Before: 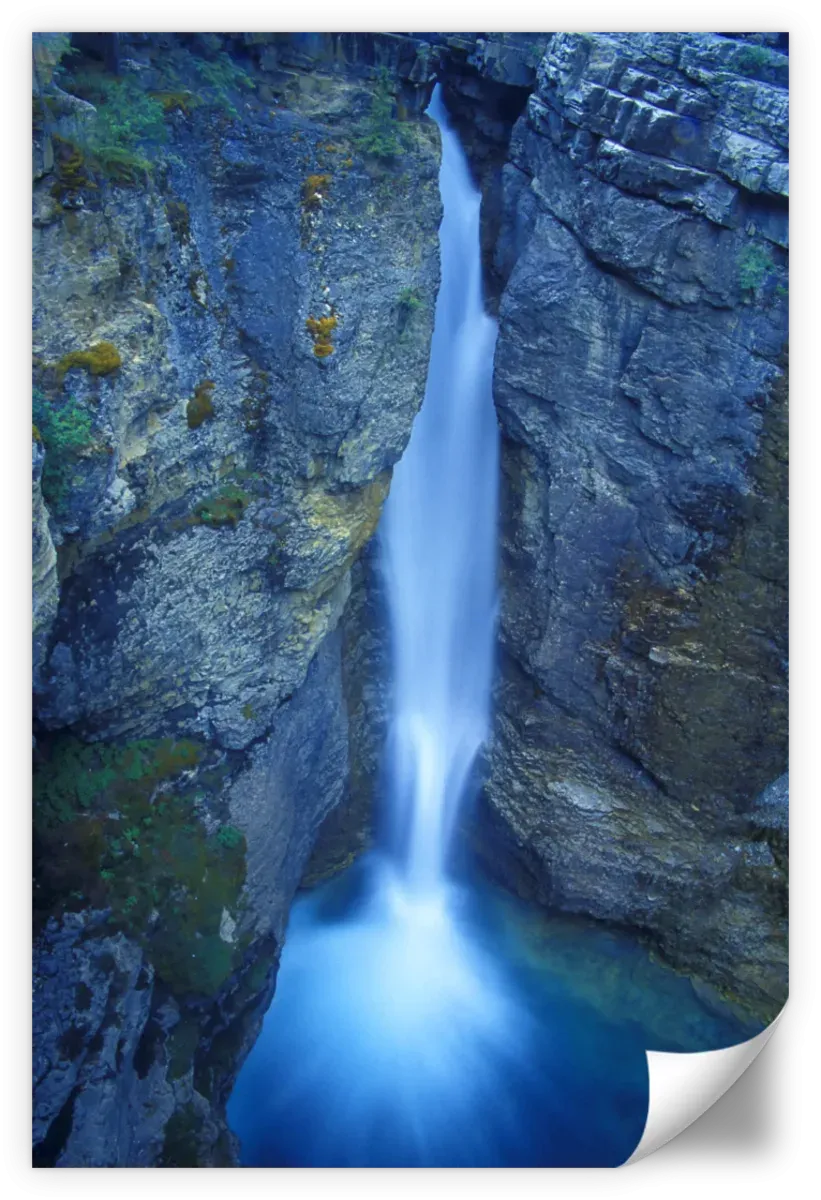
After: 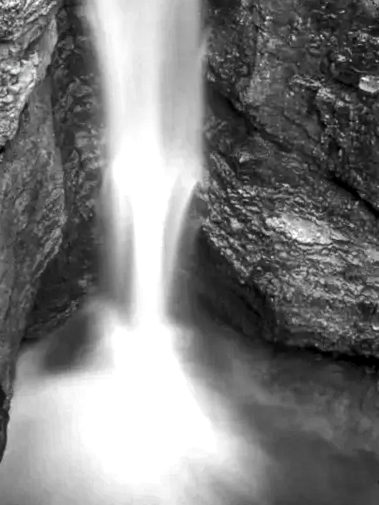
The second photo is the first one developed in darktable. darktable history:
local contrast: detail 135%, midtone range 0.75
color zones: curves: ch0 [(0, 0.65) (0.096, 0.644) (0.221, 0.539) (0.429, 0.5) (0.571, 0.5) (0.714, 0.5) (0.857, 0.5) (1, 0.65)]; ch1 [(0, 0.5) (0.143, 0.5) (0.257, -0.002) (0.429, 0.04) (0.571, -0.001) (0.714, -0.015) (0.857, 0.024) (1, 0.5)]
tone equalizer: -8 EV -0.75 EV, -7 EV -0.7 EV, -6 EV -0.6 EV, -5 EV -0.4 EV, -3 EV 0.4 EV, -2 EV 0.6 EV, -1 EV 0.7 EV, +0 EV 0.75 EV, edges refinement/feathering 500, mask exposure compensation -1.57 EV, preserve details no
rotate and perspective: rotation -3.52°, crop left 0.036, crop right 0.964, crop top 0.081, crop bottom 0.919
crop: left 35.976%, top 45.819%, right 18.162%, bottom 5.807%
shadows and highlights: low approximation 0.01, soften with gaussian
